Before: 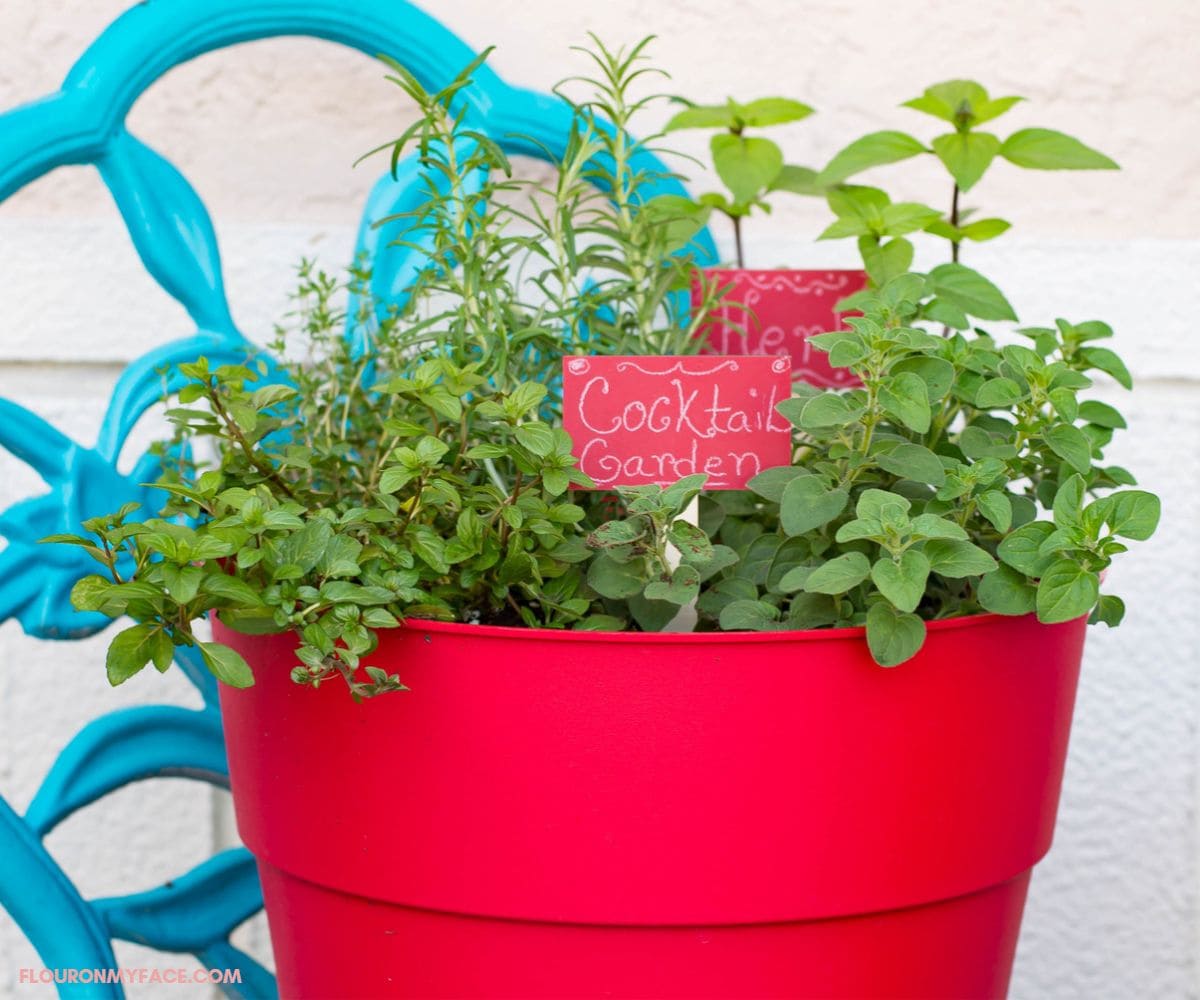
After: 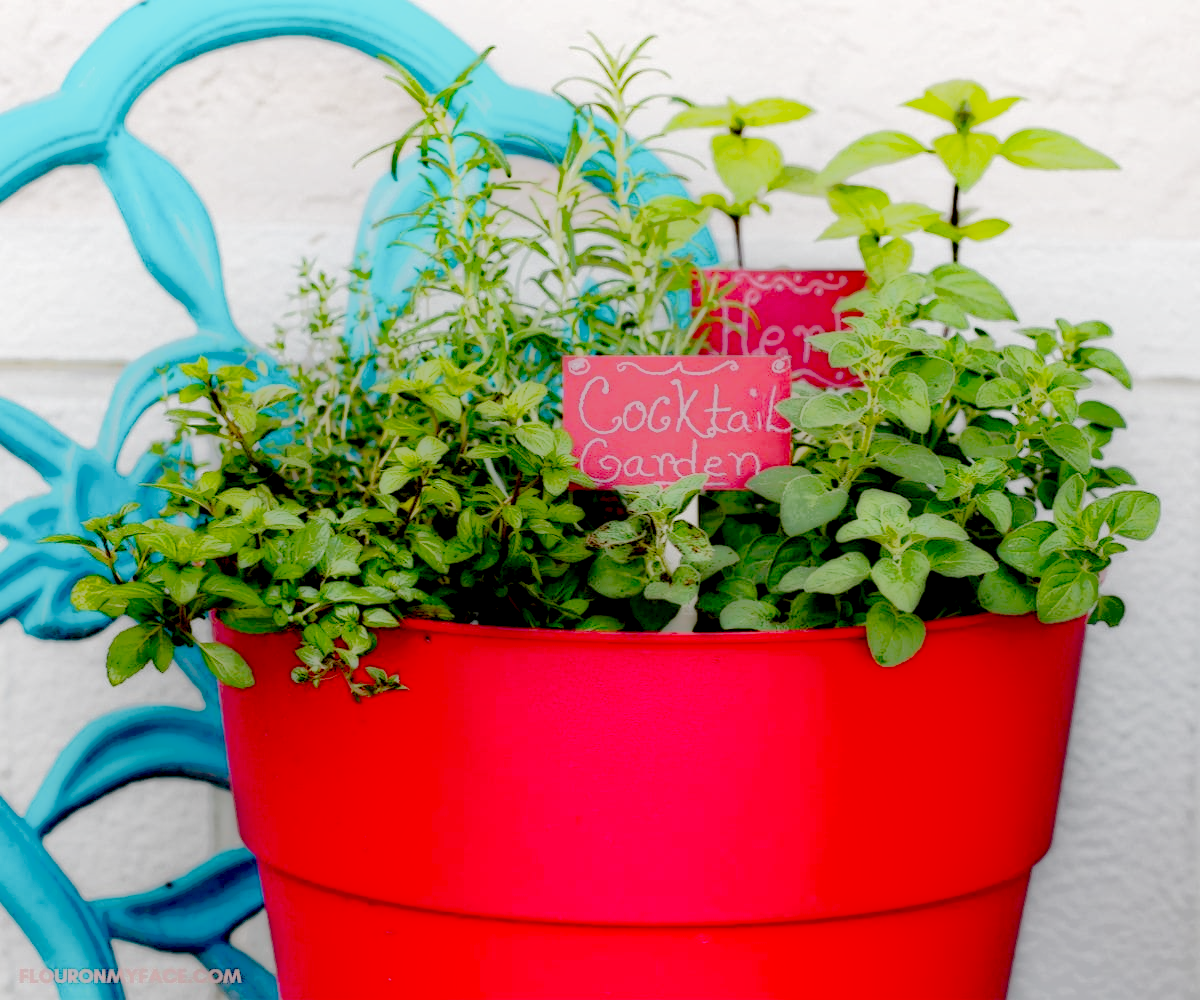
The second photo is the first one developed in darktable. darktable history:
base curve: curves: ch0 [(0, 0) (0.036, 0.01) (0.123, 0.254) (0.258, 0.504) (0.507, 0.748) (1, 1)], preserve colors none
local contrast: highlights 0%, shadows 198%, detail 164%, midtone range 0.001
